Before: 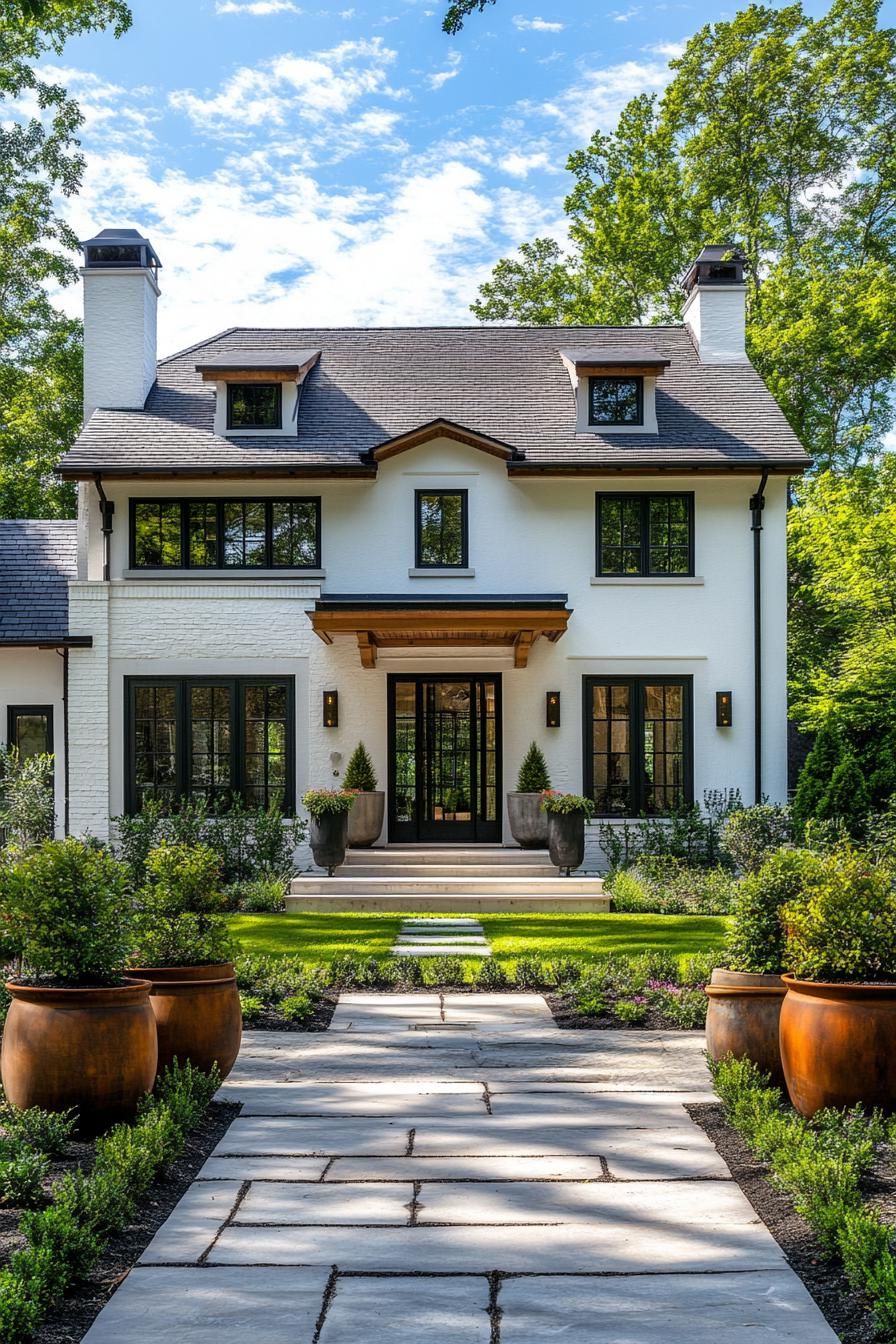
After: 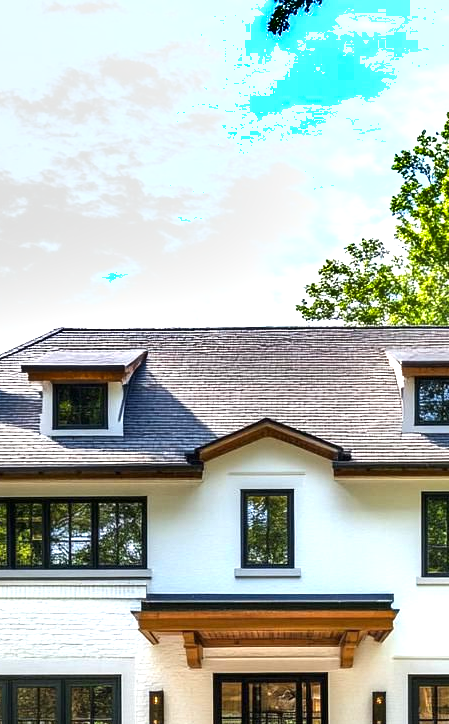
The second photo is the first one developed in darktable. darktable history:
crop: left 19.524%, right 30.353%, bottom 46.108%
shadows and highlights: soften with gaussian
exposure: black level correction 0, exposure 1.096 EV, compensate exposure bias true, compensate highlight preservation false
